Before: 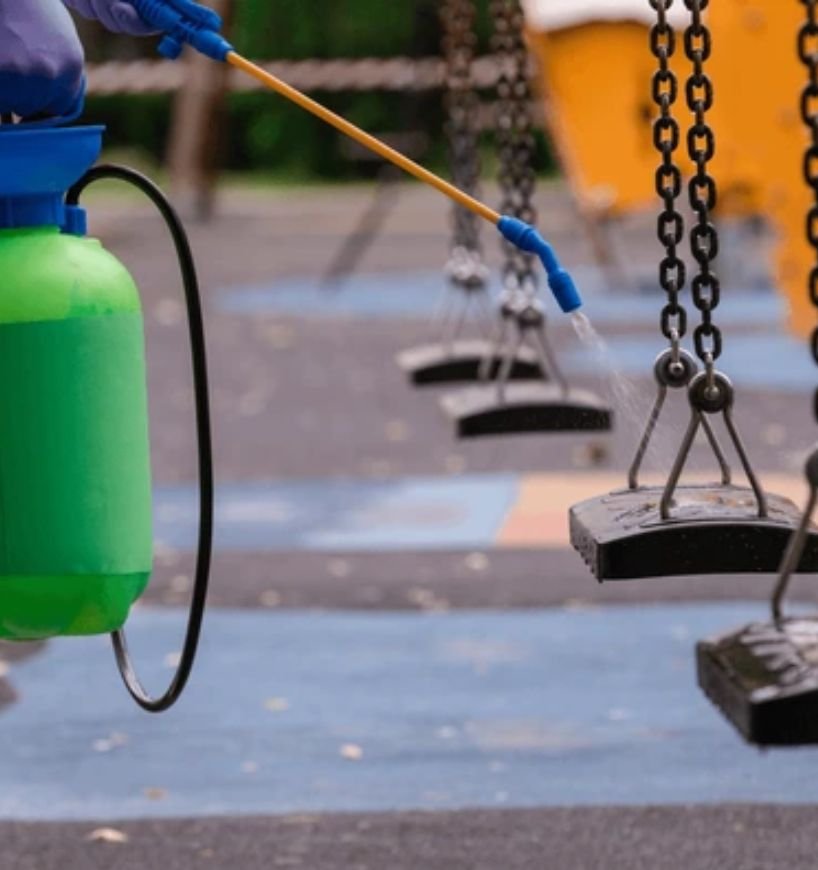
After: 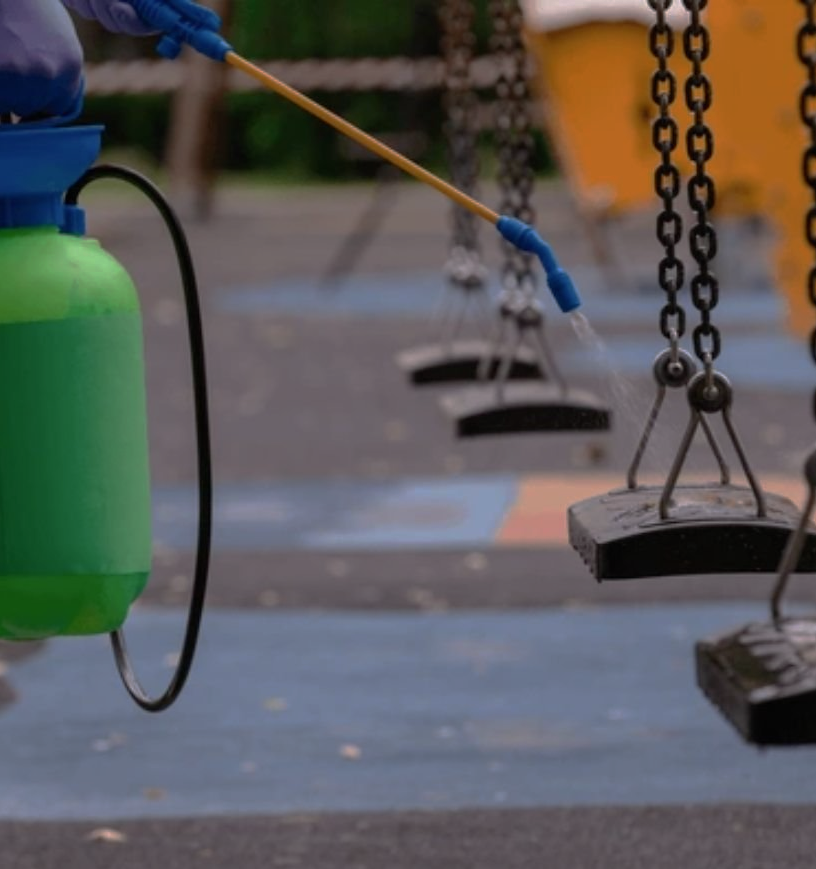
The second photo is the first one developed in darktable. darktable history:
crop: left 0.17%
base curve: curves: ch0 [(0, 0) (0.841, 0.609) (1, 1)], preserve colors none
